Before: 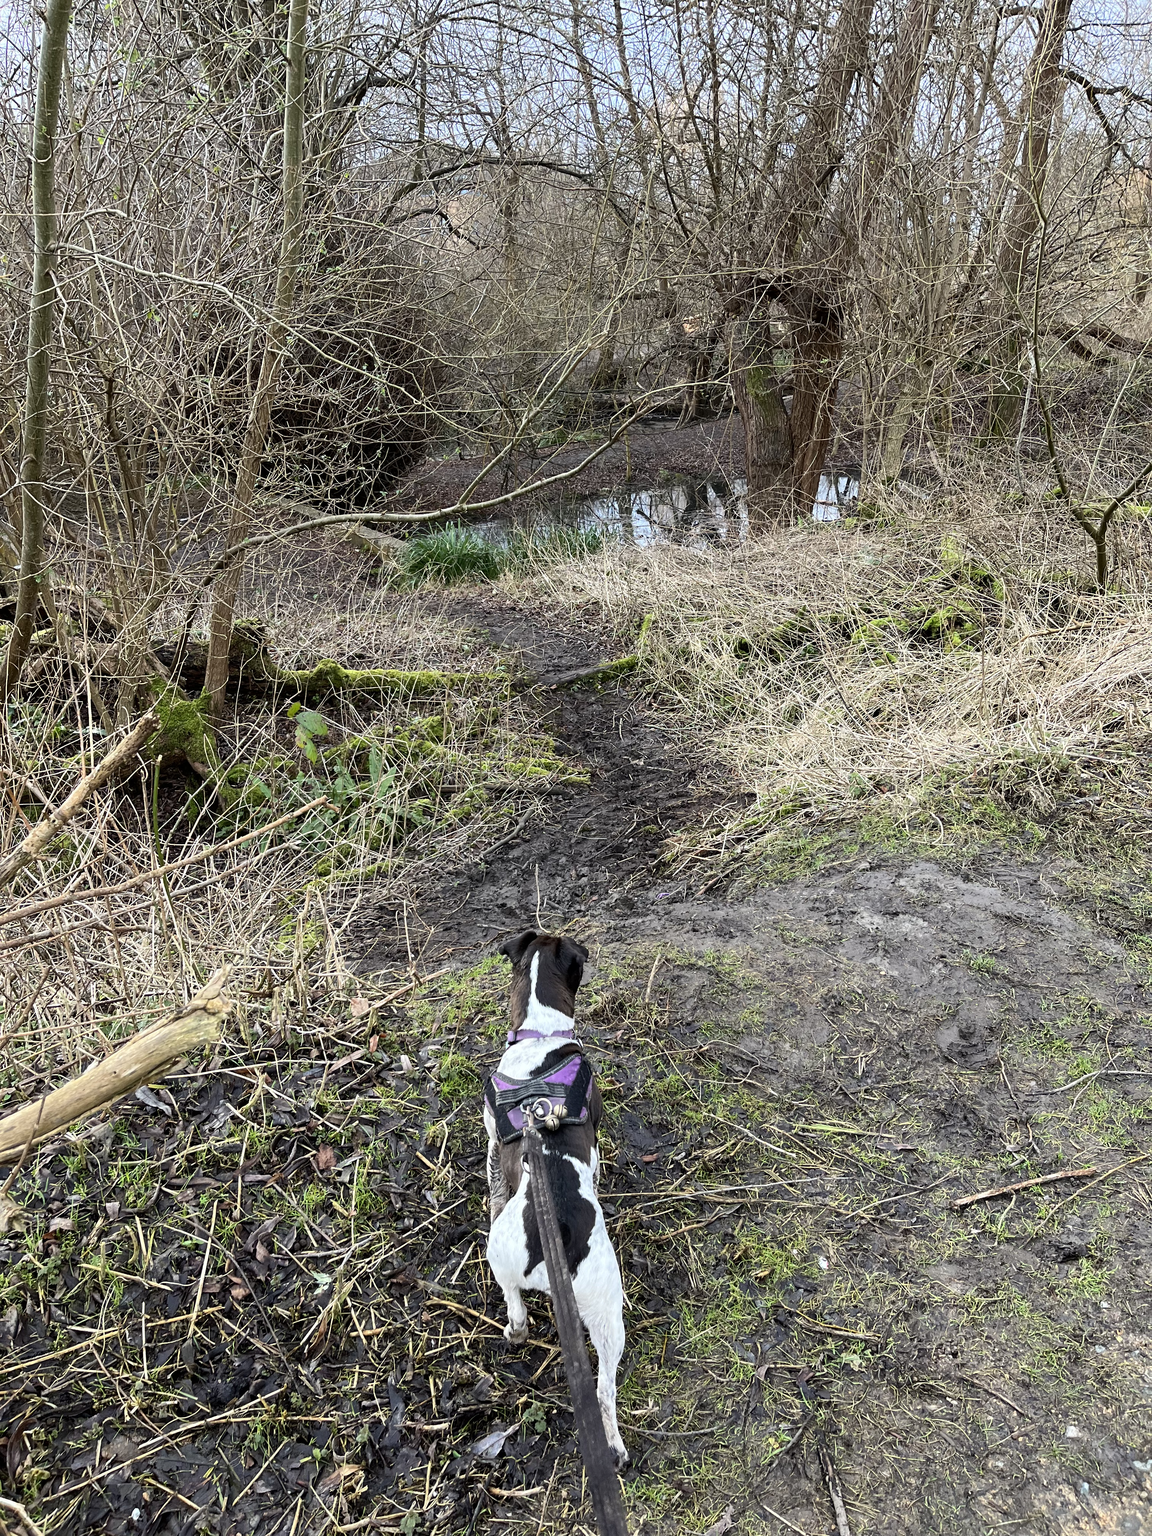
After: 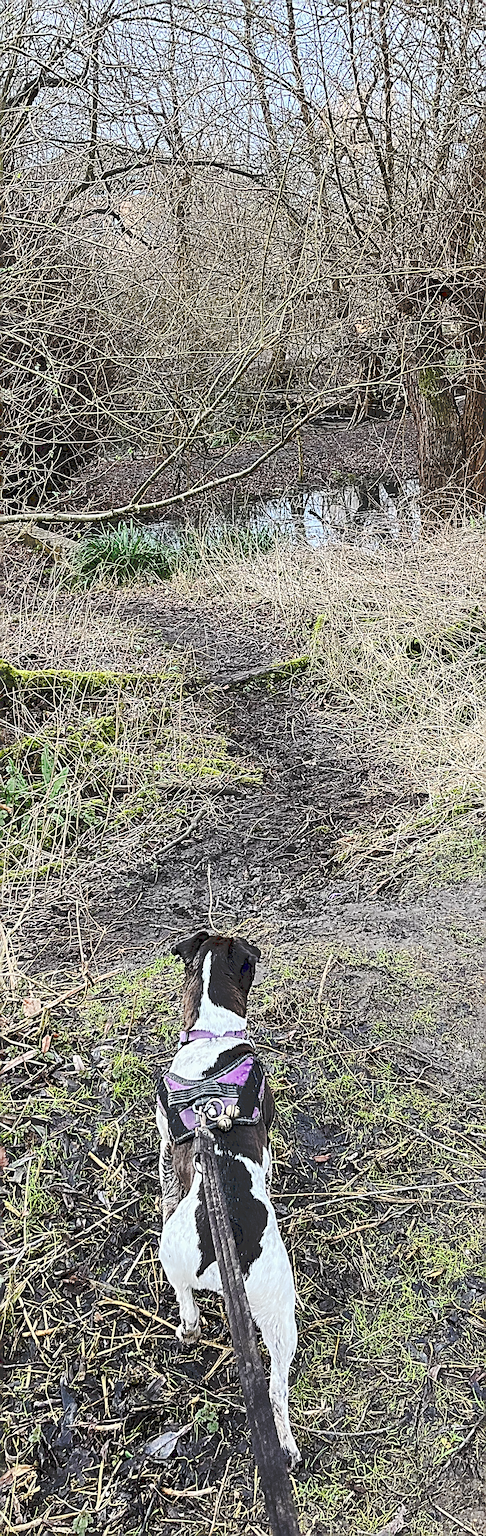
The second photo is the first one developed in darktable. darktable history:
crop: left 28.476%, right 29.274%
tone curve: curves: ch0 [(0, 0) (0.003, 0.195) (0.011, 0.196) (0.025, 0.196) (0.044, 0.196) (0.069, 0.196) (0.1, 0.196) (0.136, 0.197) (0.177, 0.207) (0.224, 0.224) (0.277, 0.268) (0.335, 0.336) (0.399, 0.424) (0.468, 0.533) (0.543, 0.632) (0.623, 0.715) (0.709, 0.789) (0.801, 0.85) (0.898, 0.906) (1, 1)], preserve colors none
shadows and highlights: radius 333.51, shadows 63.65, highlights 5.66, compress 87.42%, soften with gaussian
sharpen: radius 3.162, amount 1.744
exposure: exposure -0.062 EV, compensate exposure bias true, compensate highlight preservation false
